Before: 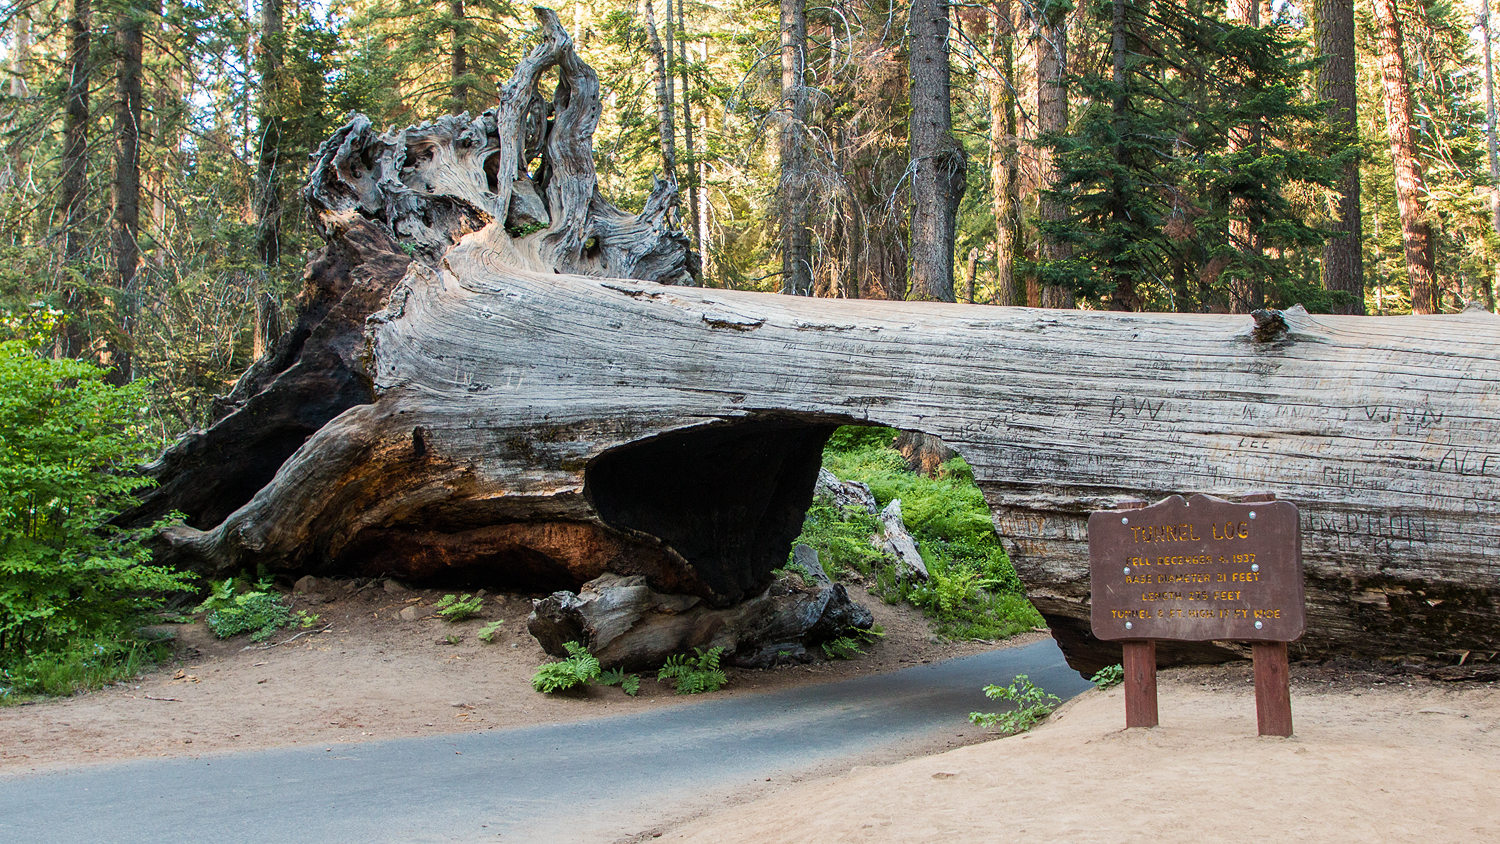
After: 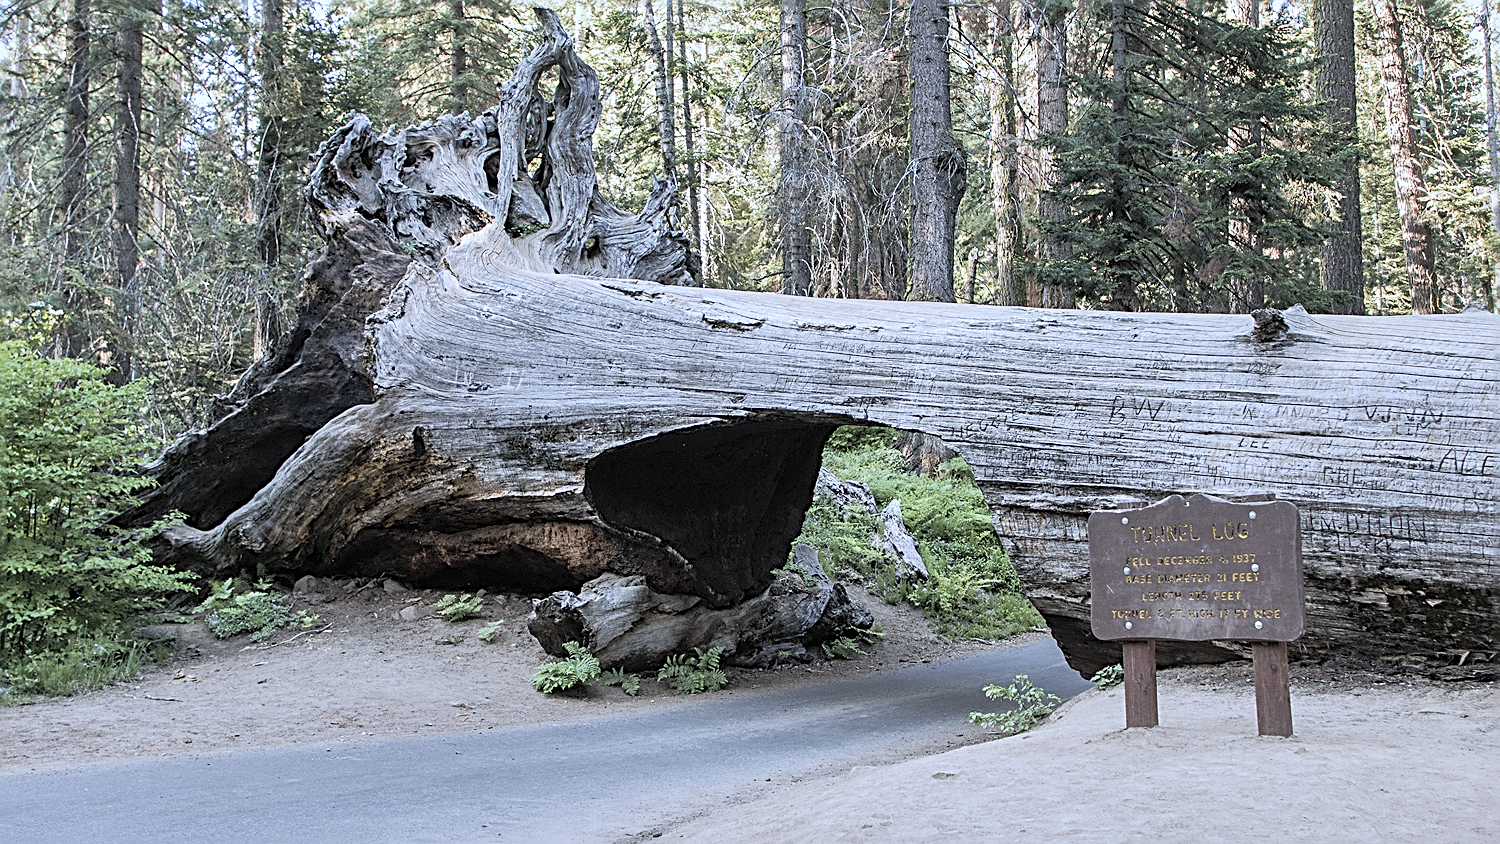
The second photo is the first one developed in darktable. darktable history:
white balance: red 0.871, blue 1.249
sharpen: radius 2.676, amount 0.669
shadows and highlights: shadows 60, soften with gaussian
contrast brightness saturation: brightness 0.18, saturation -0.5
exposure: exposure -0.04 EV, compensate highlight preservation false
